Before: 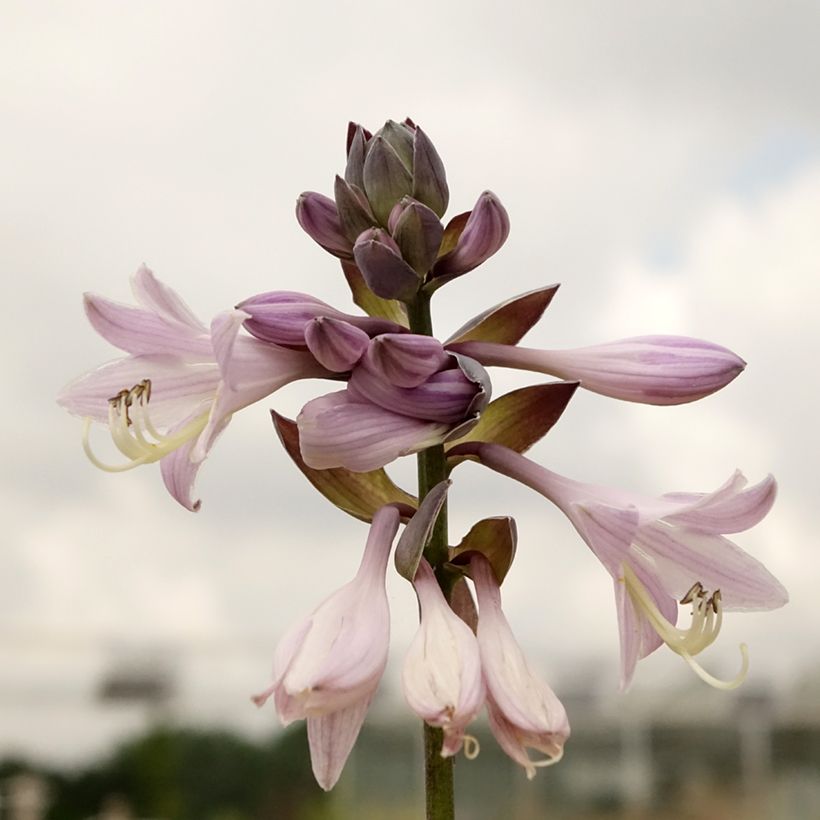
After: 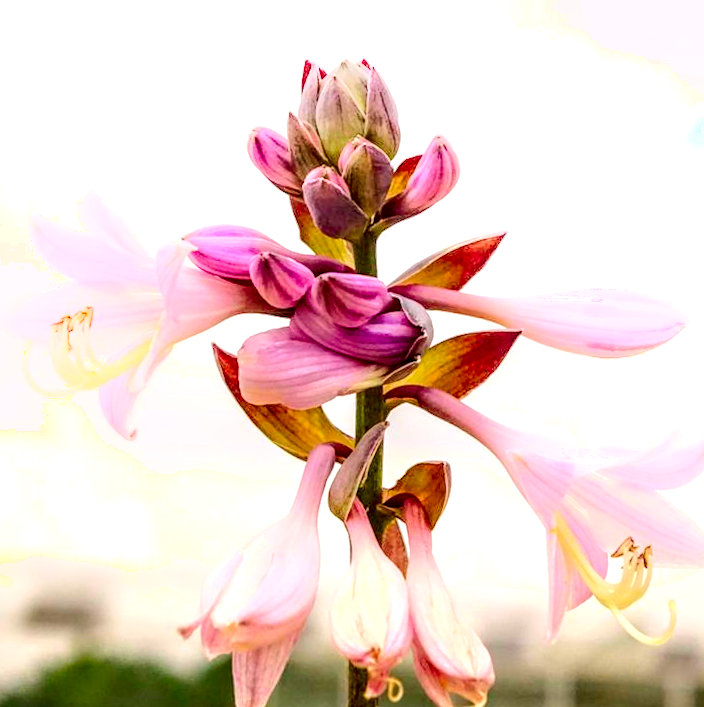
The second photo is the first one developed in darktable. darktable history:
shadows and highlights: highlights 70.25, soften with gaussian
color correction: highlights a* 1.58, highlights b* -1.79, saturation 2.46
exposure: exposure 0.49 EV, compensate highlight preservation false
local contrast: highlights 3%, shadows 3%, detail 182%
crop and rotate: angle -2.91°, left 5.154%, top 5.222%, right 4.666%, bottom 4.214%
